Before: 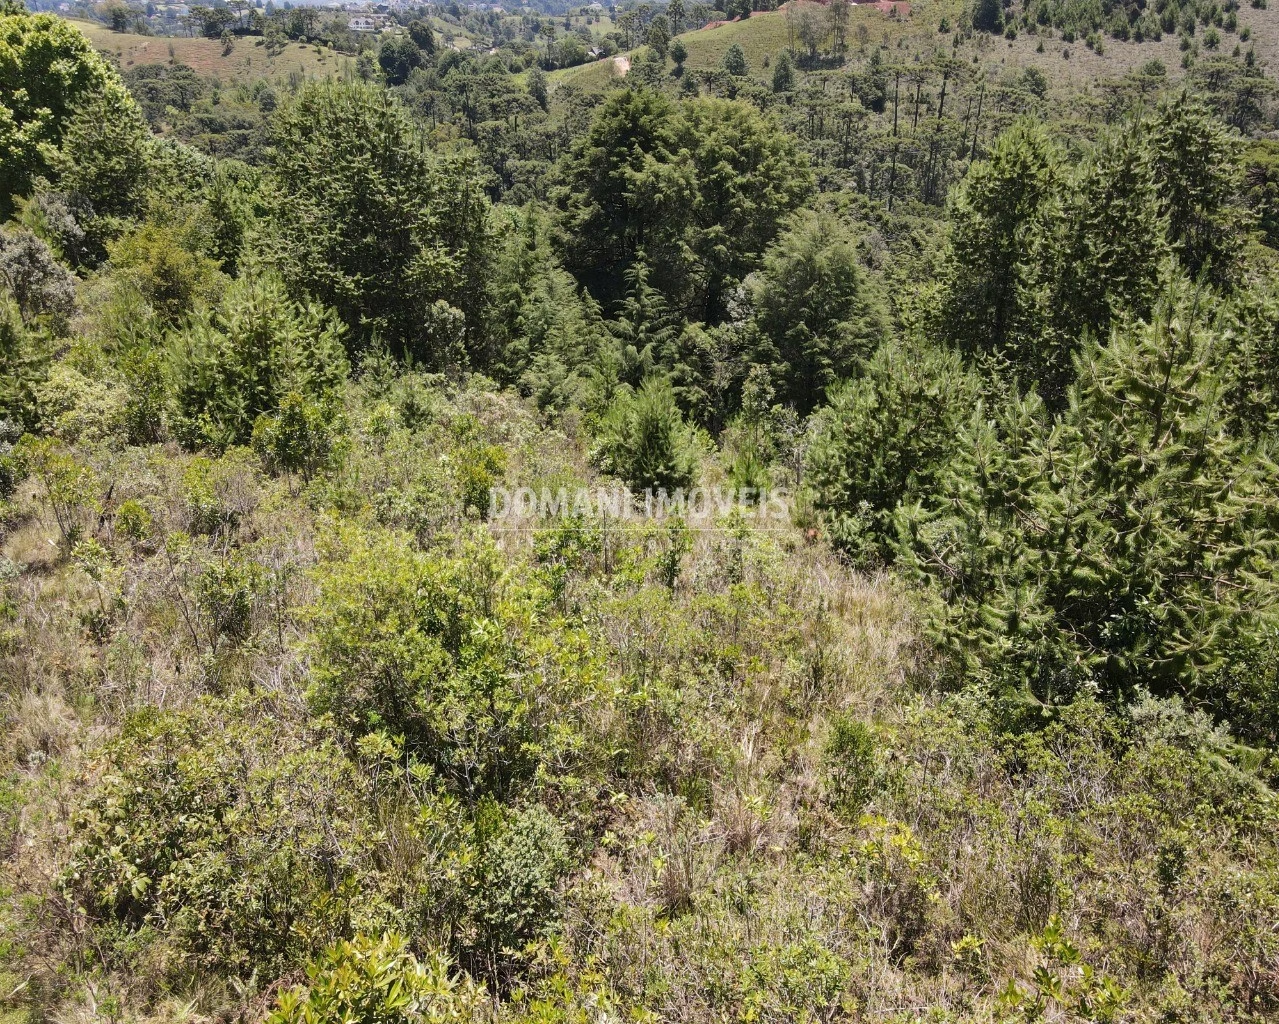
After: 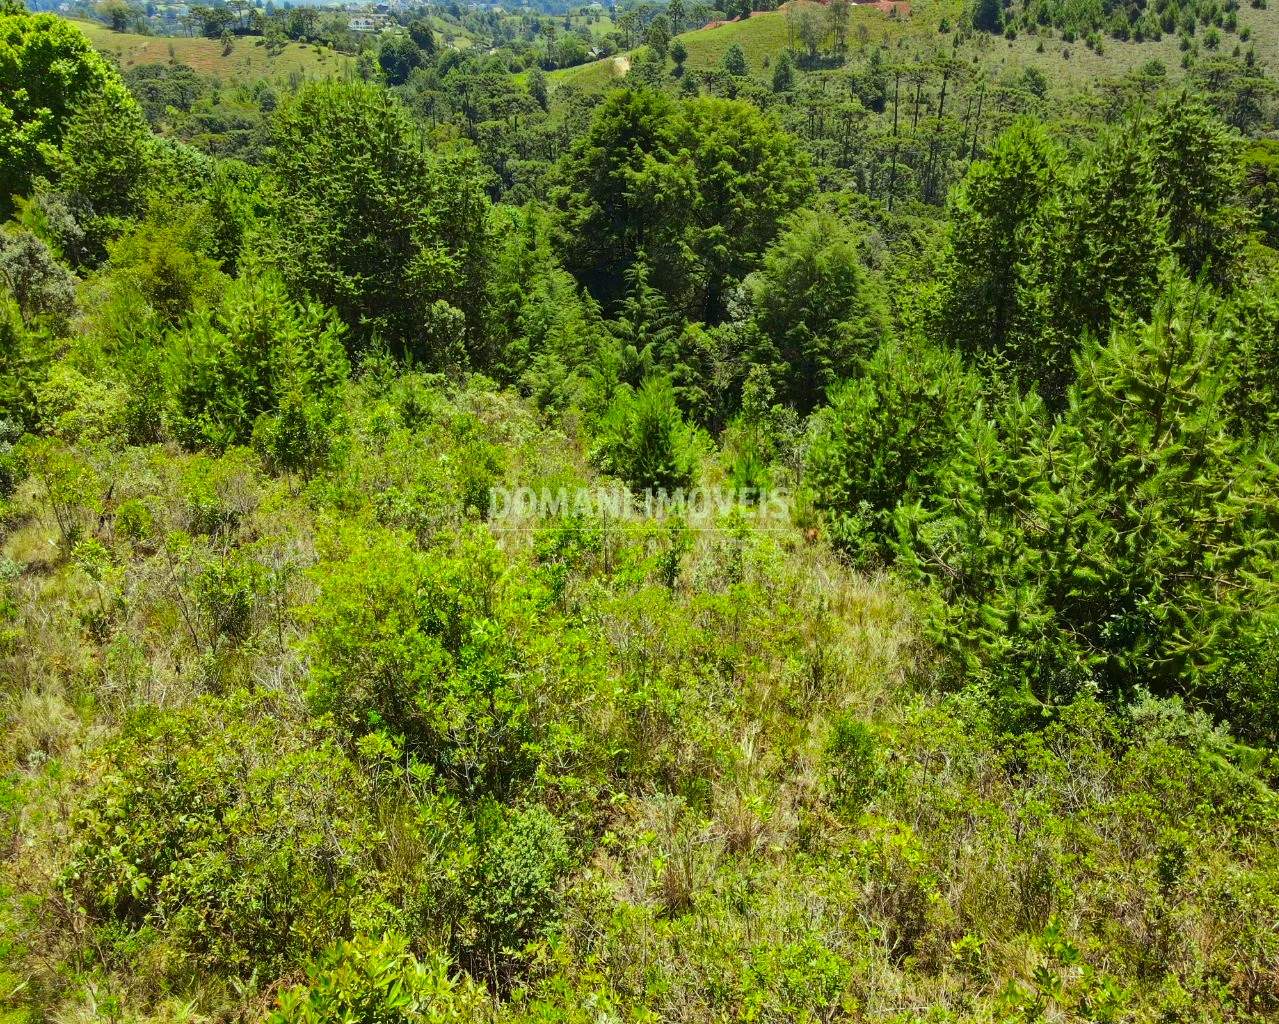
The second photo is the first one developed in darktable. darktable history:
color correction: highlights a* -11.04, highlights b* 9.83, saturation 1.72
